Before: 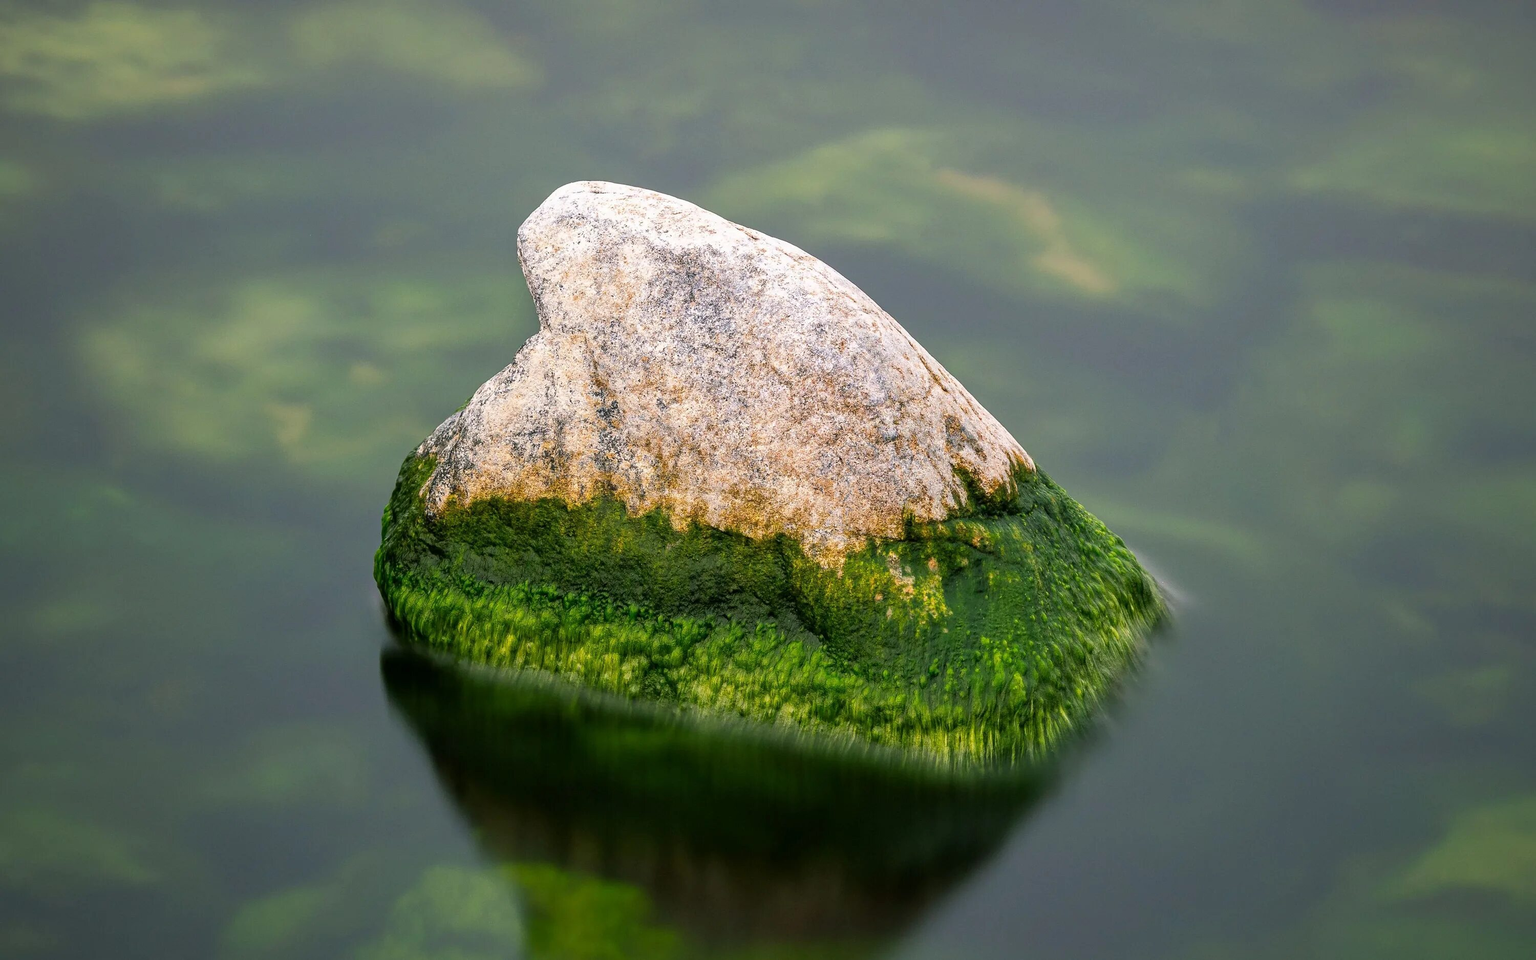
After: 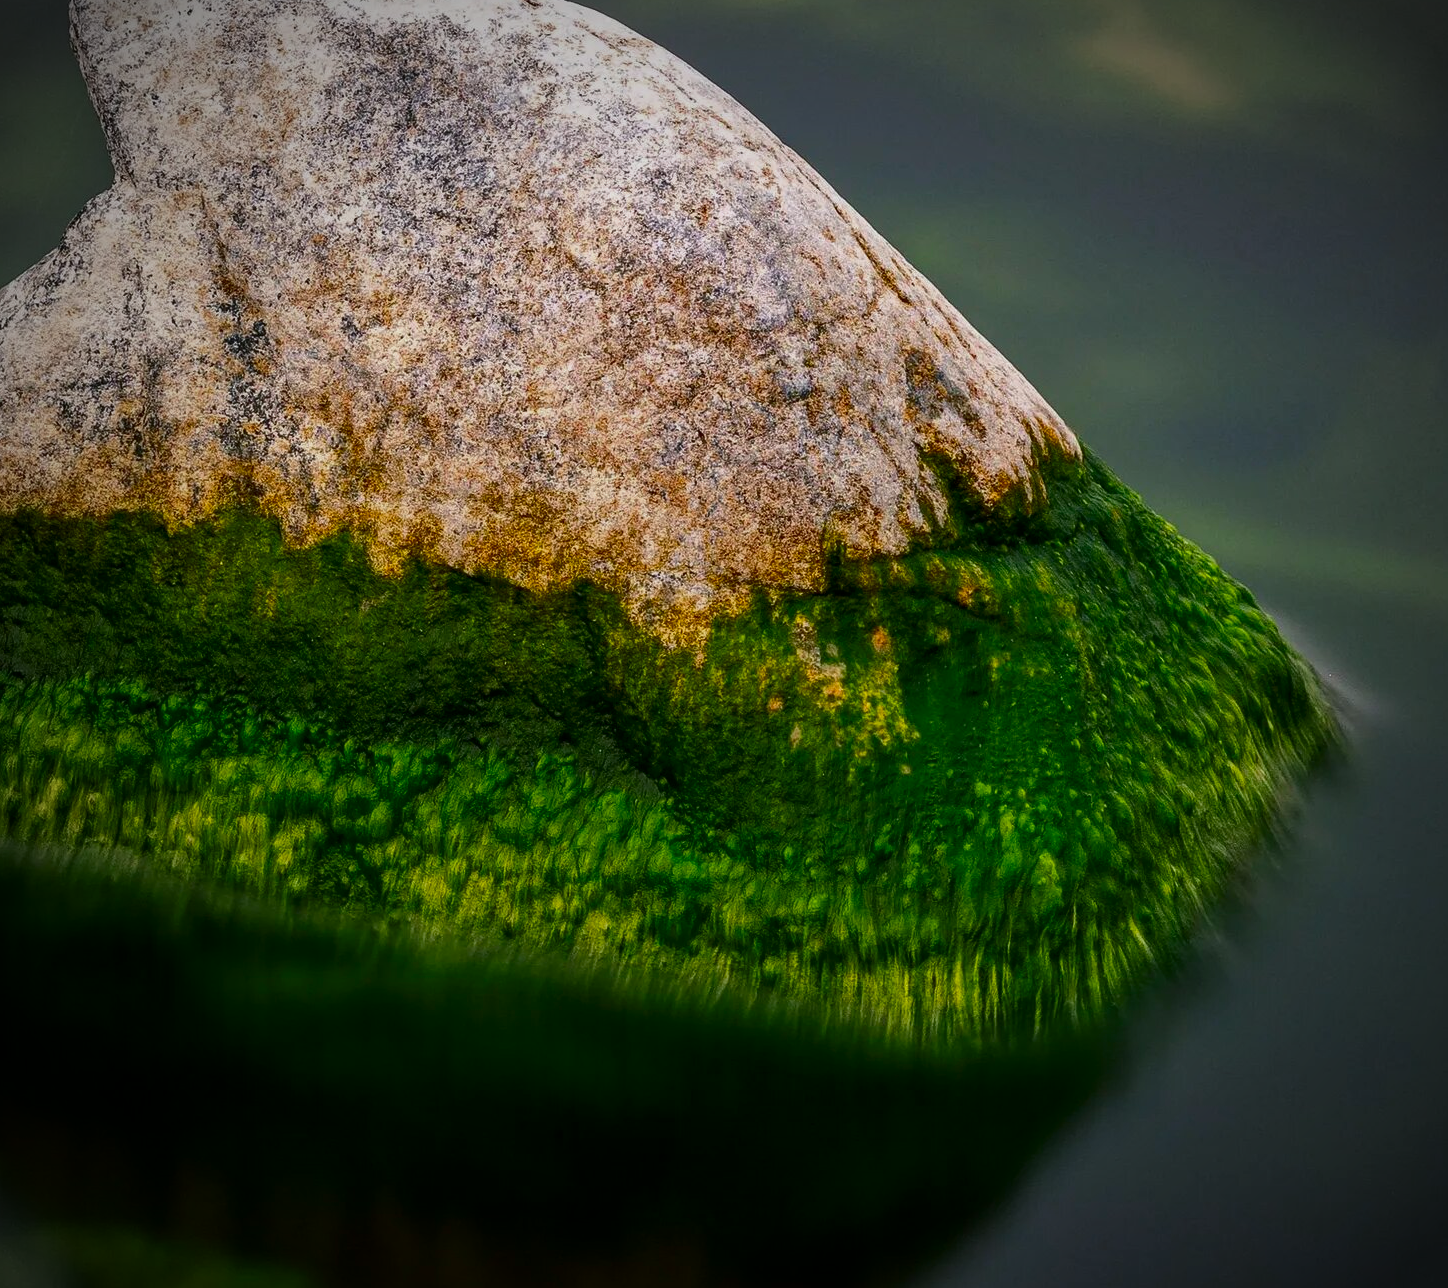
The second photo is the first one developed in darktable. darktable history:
color balance rgb: linear chroma grading › global chroma 3.45%, perceptual saturation grading › global saturation 11.24%, perceptual brilliance grading › global brilliance 3.04%, global vibrance 2.8%
crop: left 31.379%, top 24.658%, right 20.326%, bottom 6.628%
contrast brightness saturation: contrast 0.13, brightness -0.24, saturation 0.14
vignetting: fall-off start 67.5%, fall-off radius 67.23%, brightness -0.813, automatic ratio true
tone equalizer: -8 EV 0.25 EV, -7 EV 0.417 EV, -6 EV 0.417 EV, -5 EV 0.25 EV, -3 EV -0.25 EV, -2 EV -0.417 EV, -1 EV -0.417 EV, +0 EV -0.25 EV, edges refinement/feathering 500, mask exposure compensation -1.57 EV, preserve details guided filter
